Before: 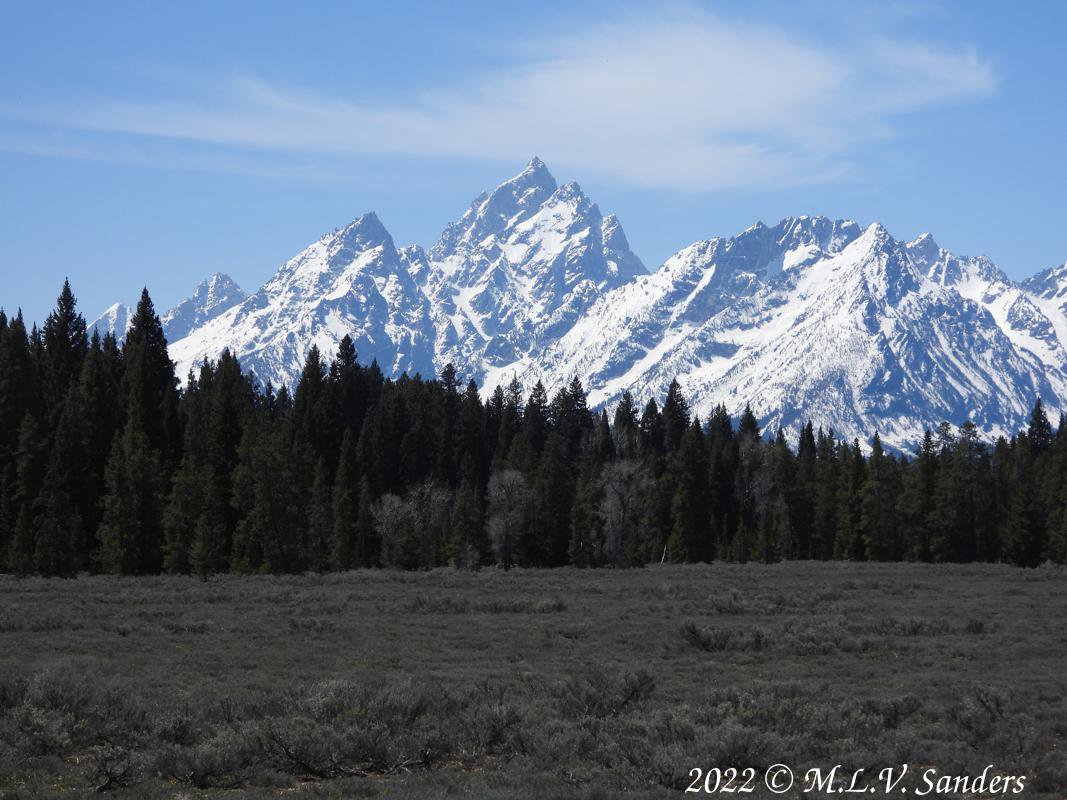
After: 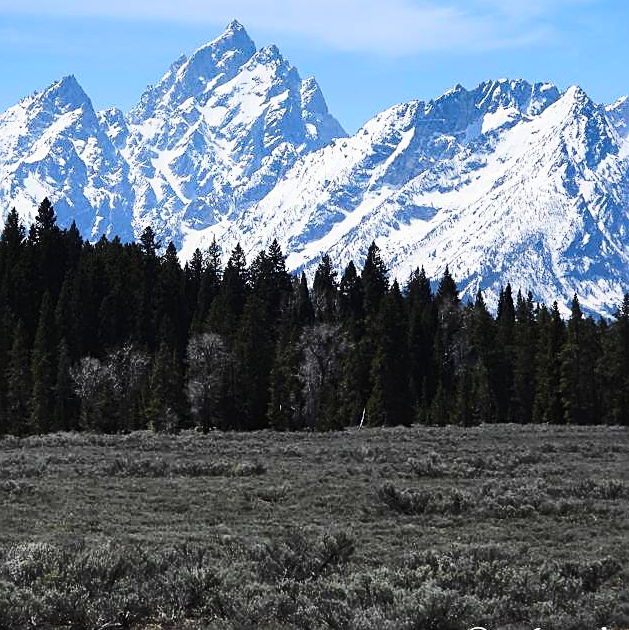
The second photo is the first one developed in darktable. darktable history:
crop and rotate: left 28.257%, top 17.144%, right 12.731%, bottom 4.039%
color correction: highlights b* 0.065, saturation 1.14
base curve: curves: ch0 [(0, 0) (0.036, 0.025) (0.121, 0.166) (0.206, 0.329) (0.605, 0.79) (1, 1)]
sharpen: amount 0.553
shadows and highlights: shadows 52.42, soften with gaussian
tone equalizer: mask exposure compensation -0.501 EV
